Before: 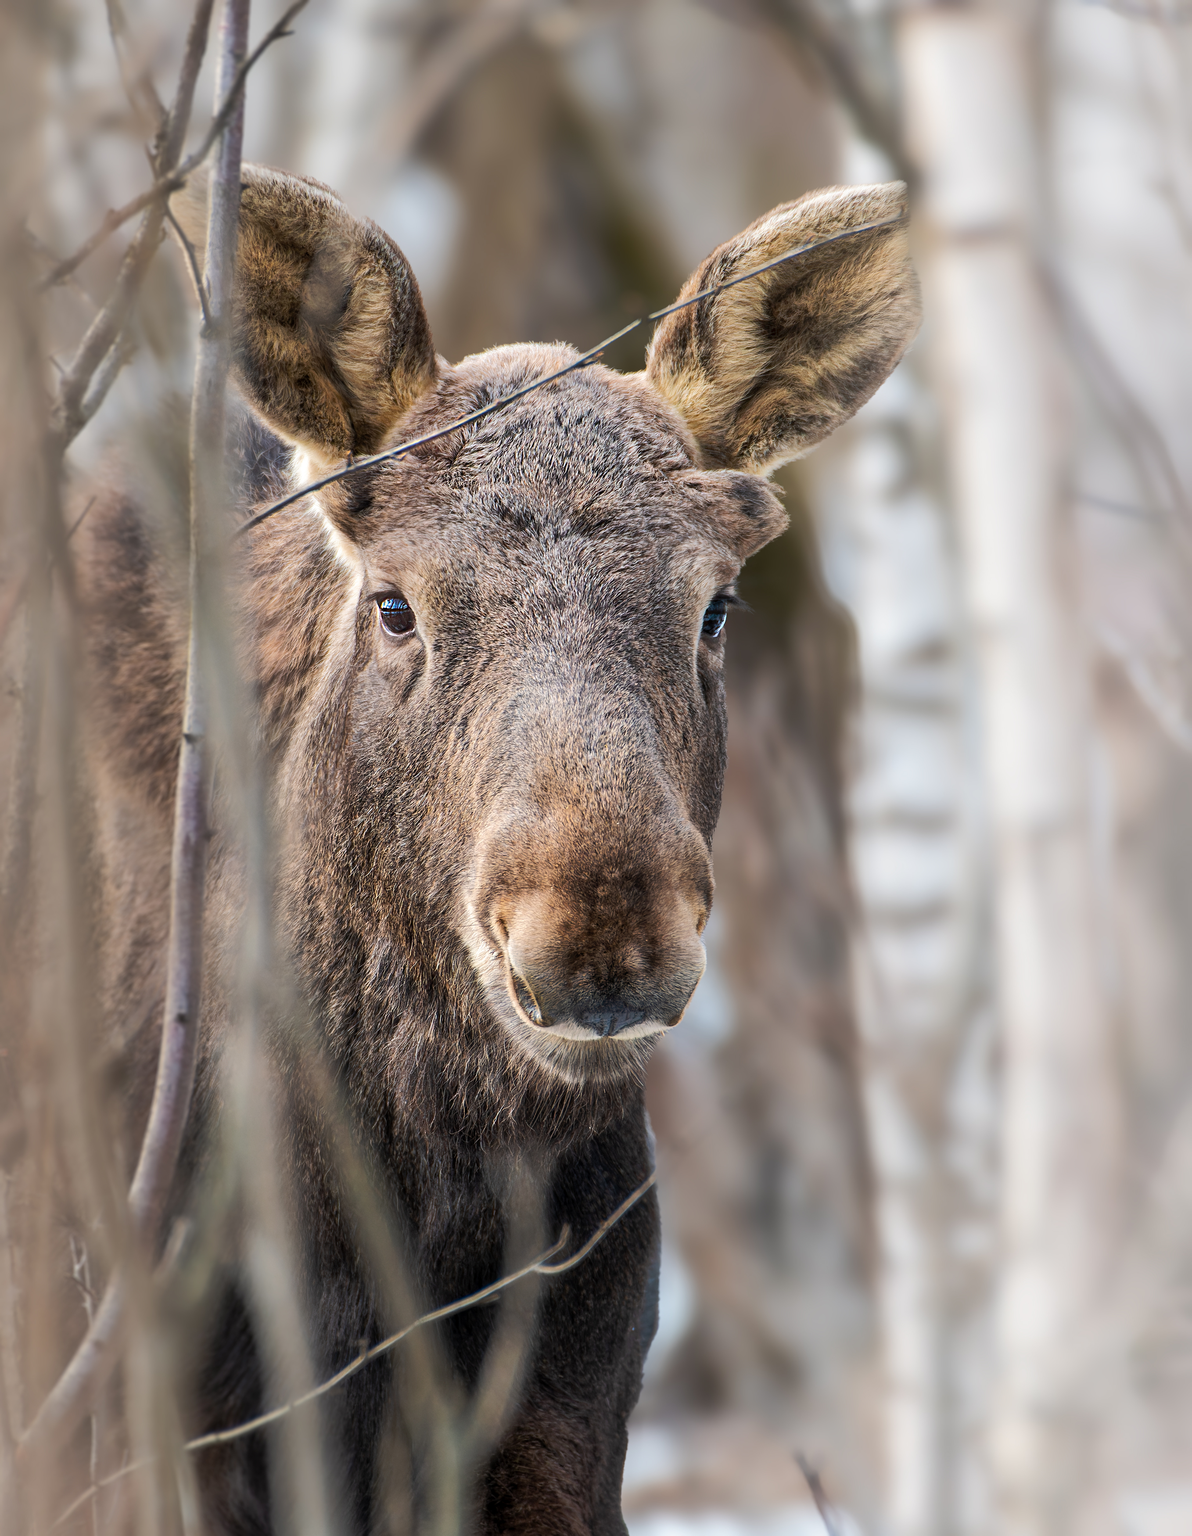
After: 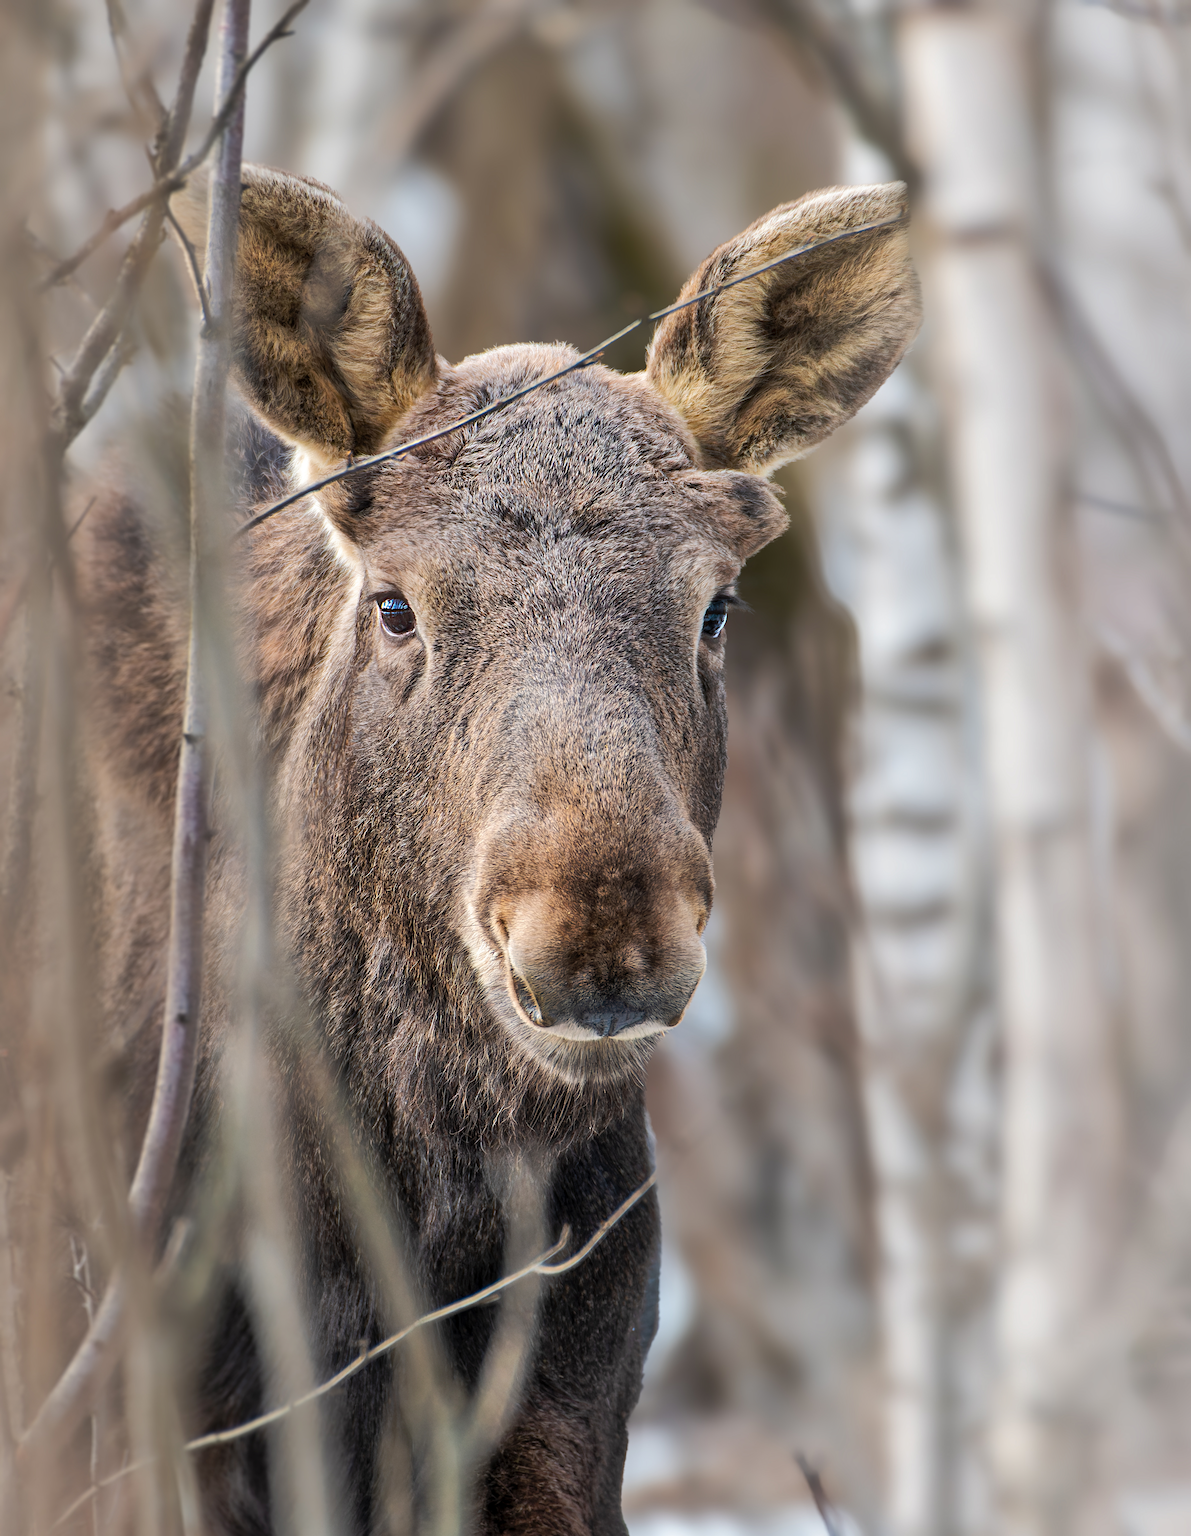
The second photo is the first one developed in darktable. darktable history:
shadows and highlights: shadows 52.64, soften with gaussian
